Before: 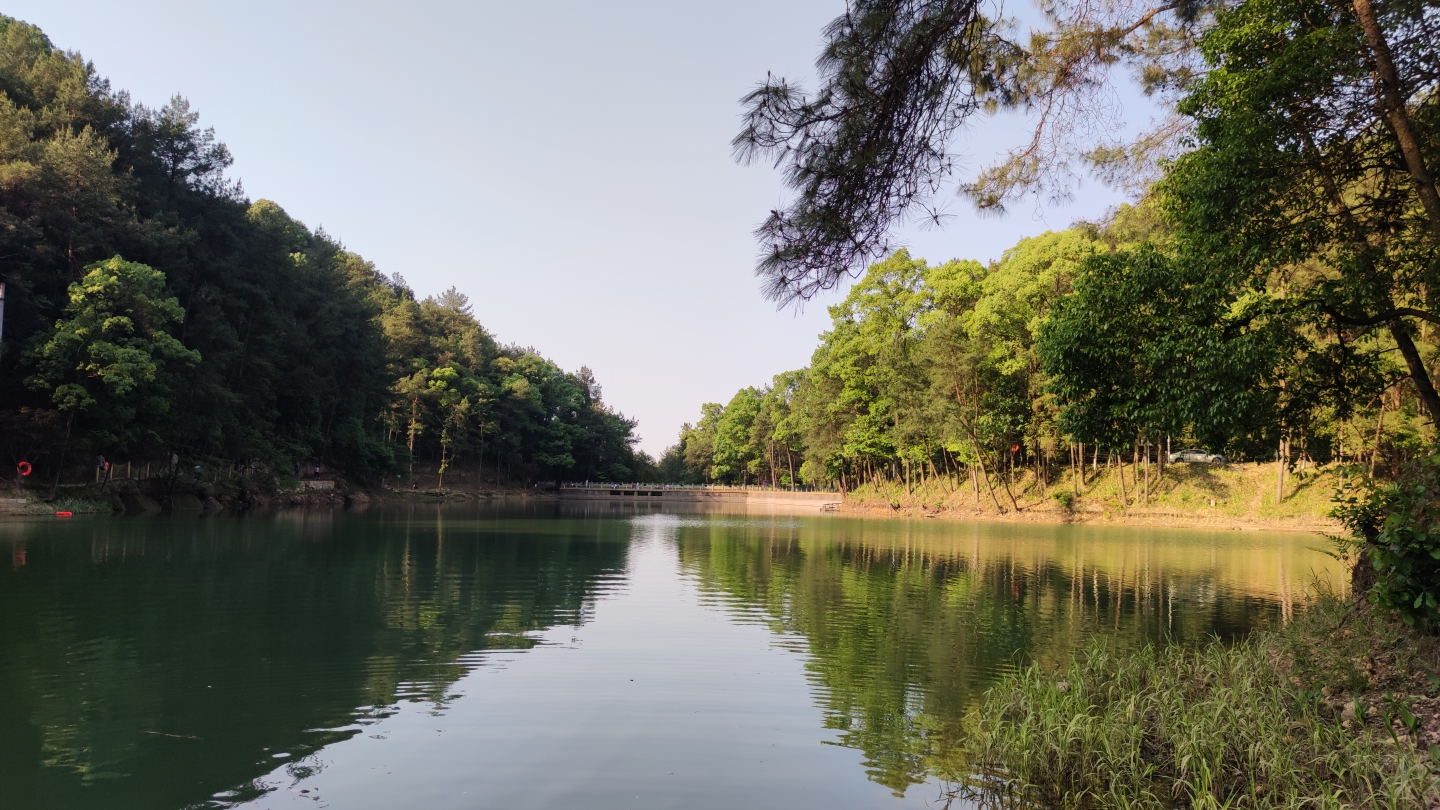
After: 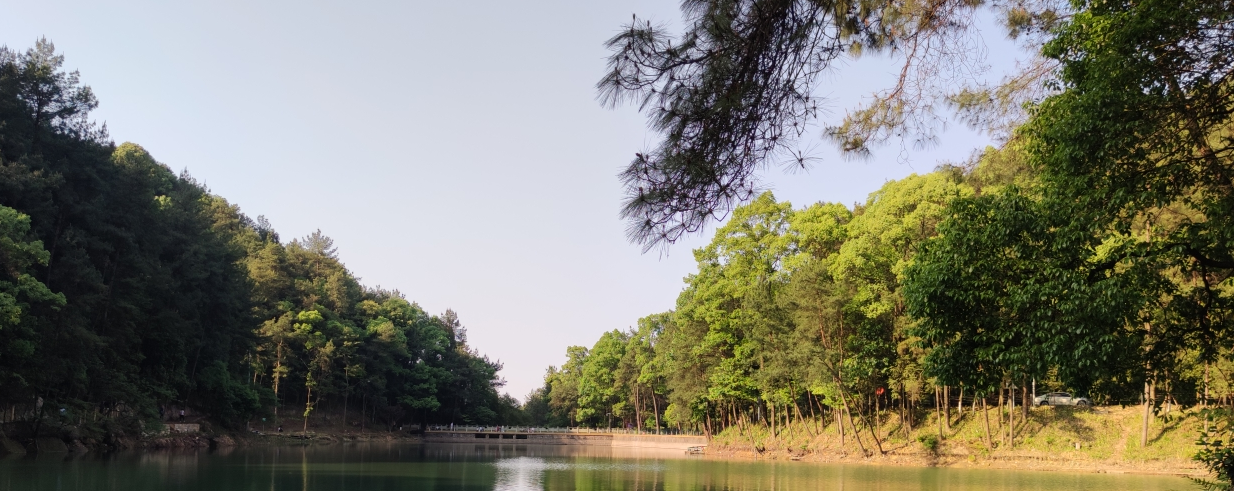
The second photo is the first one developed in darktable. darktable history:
crop and rotate: left 9.375%, top 7.146%, right 4.891%, bottom 32.206%
tone equalizer: on, module defaults
